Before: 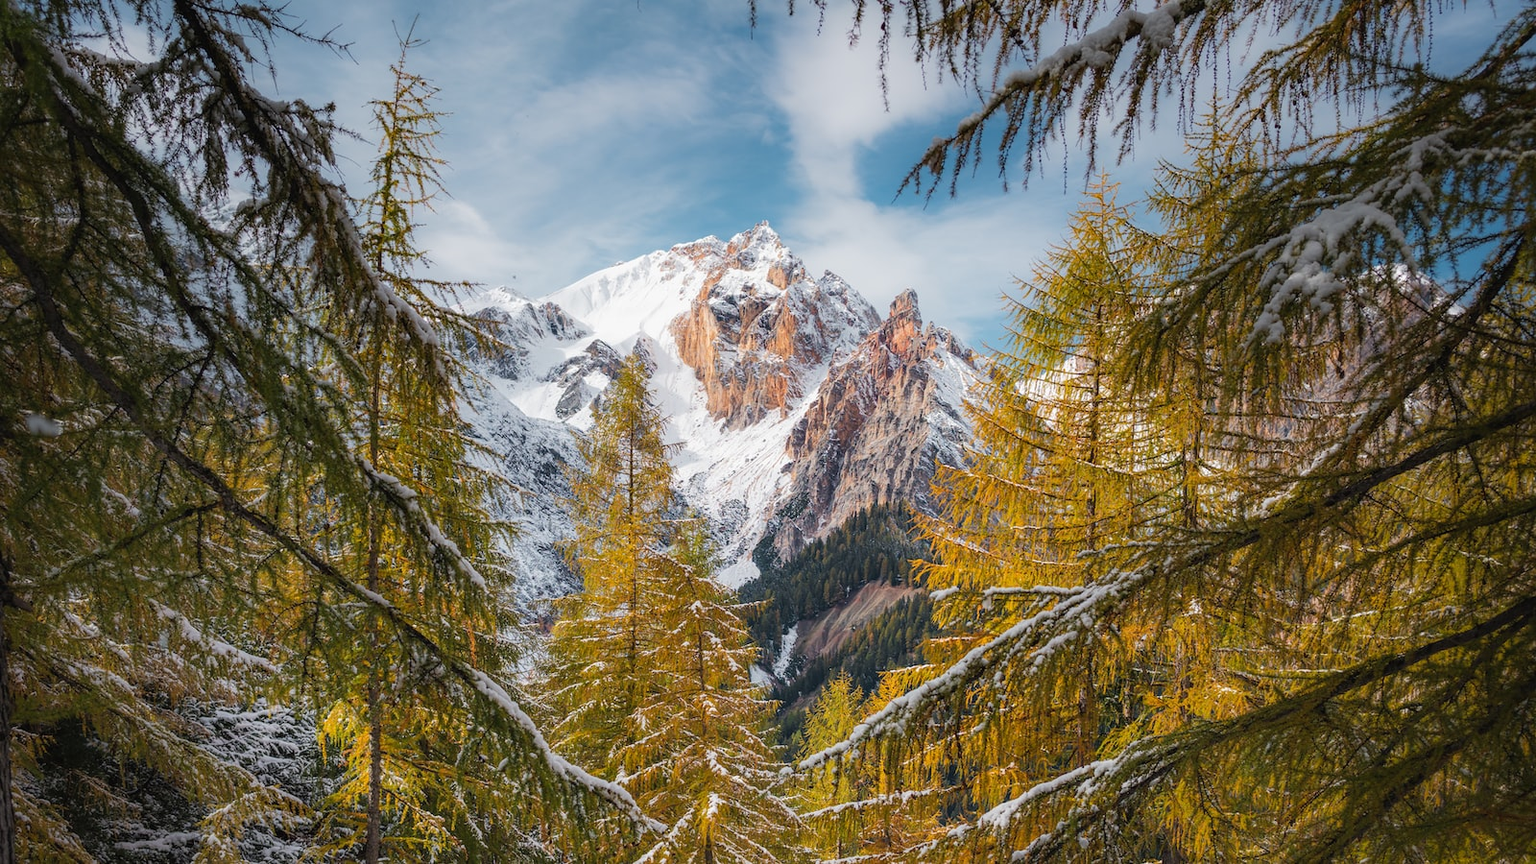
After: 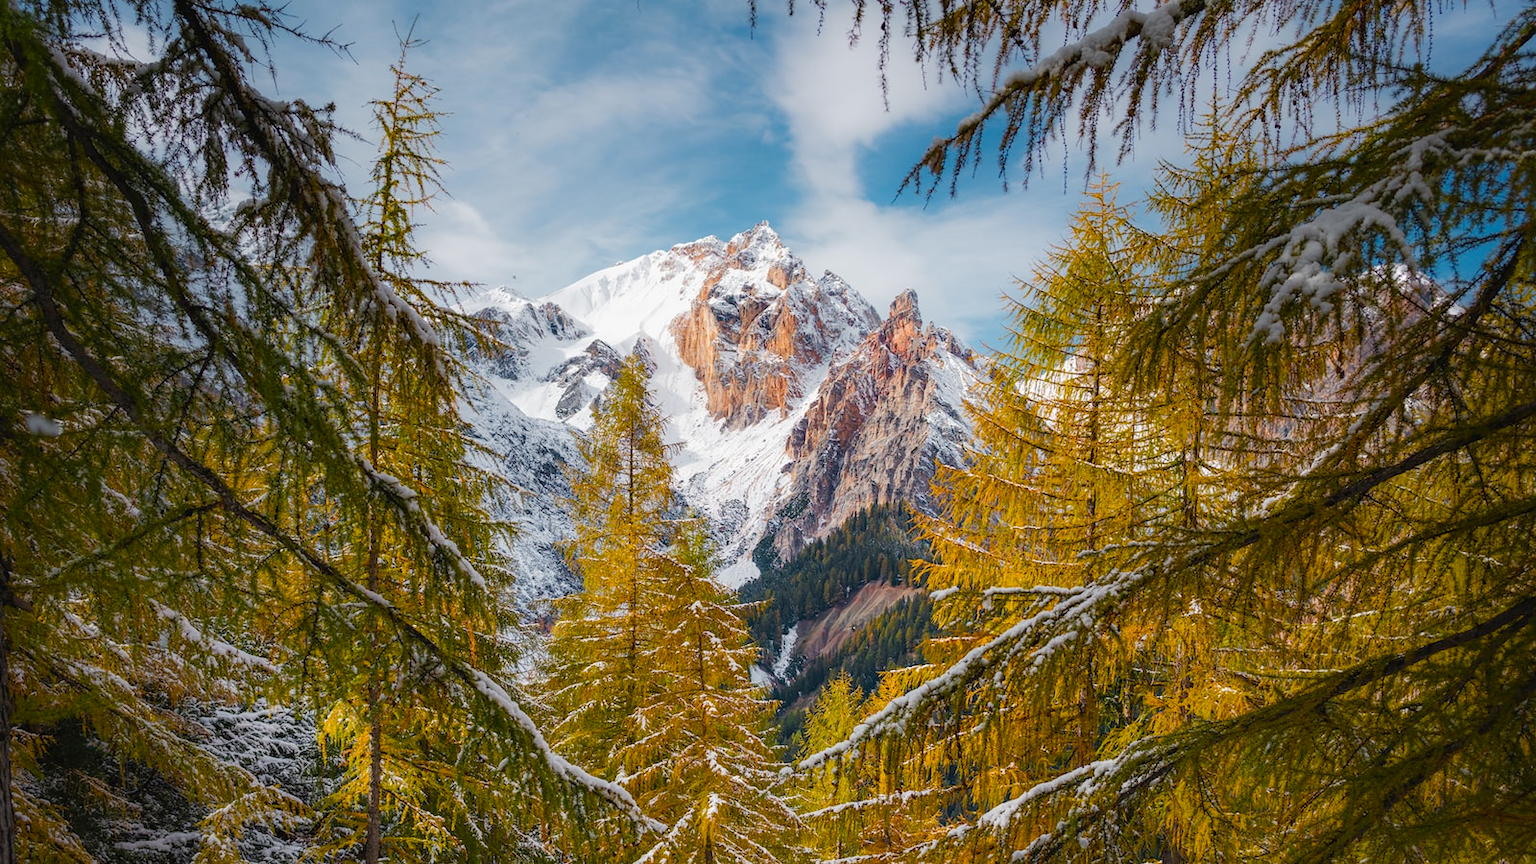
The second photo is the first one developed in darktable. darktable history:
color balance rgb: perceptual saturation grading › global saturation 20%, perceptual saturation grading › highlights -25%, perceptual saturation grading › shadows 50%
white balance: emerald 1
